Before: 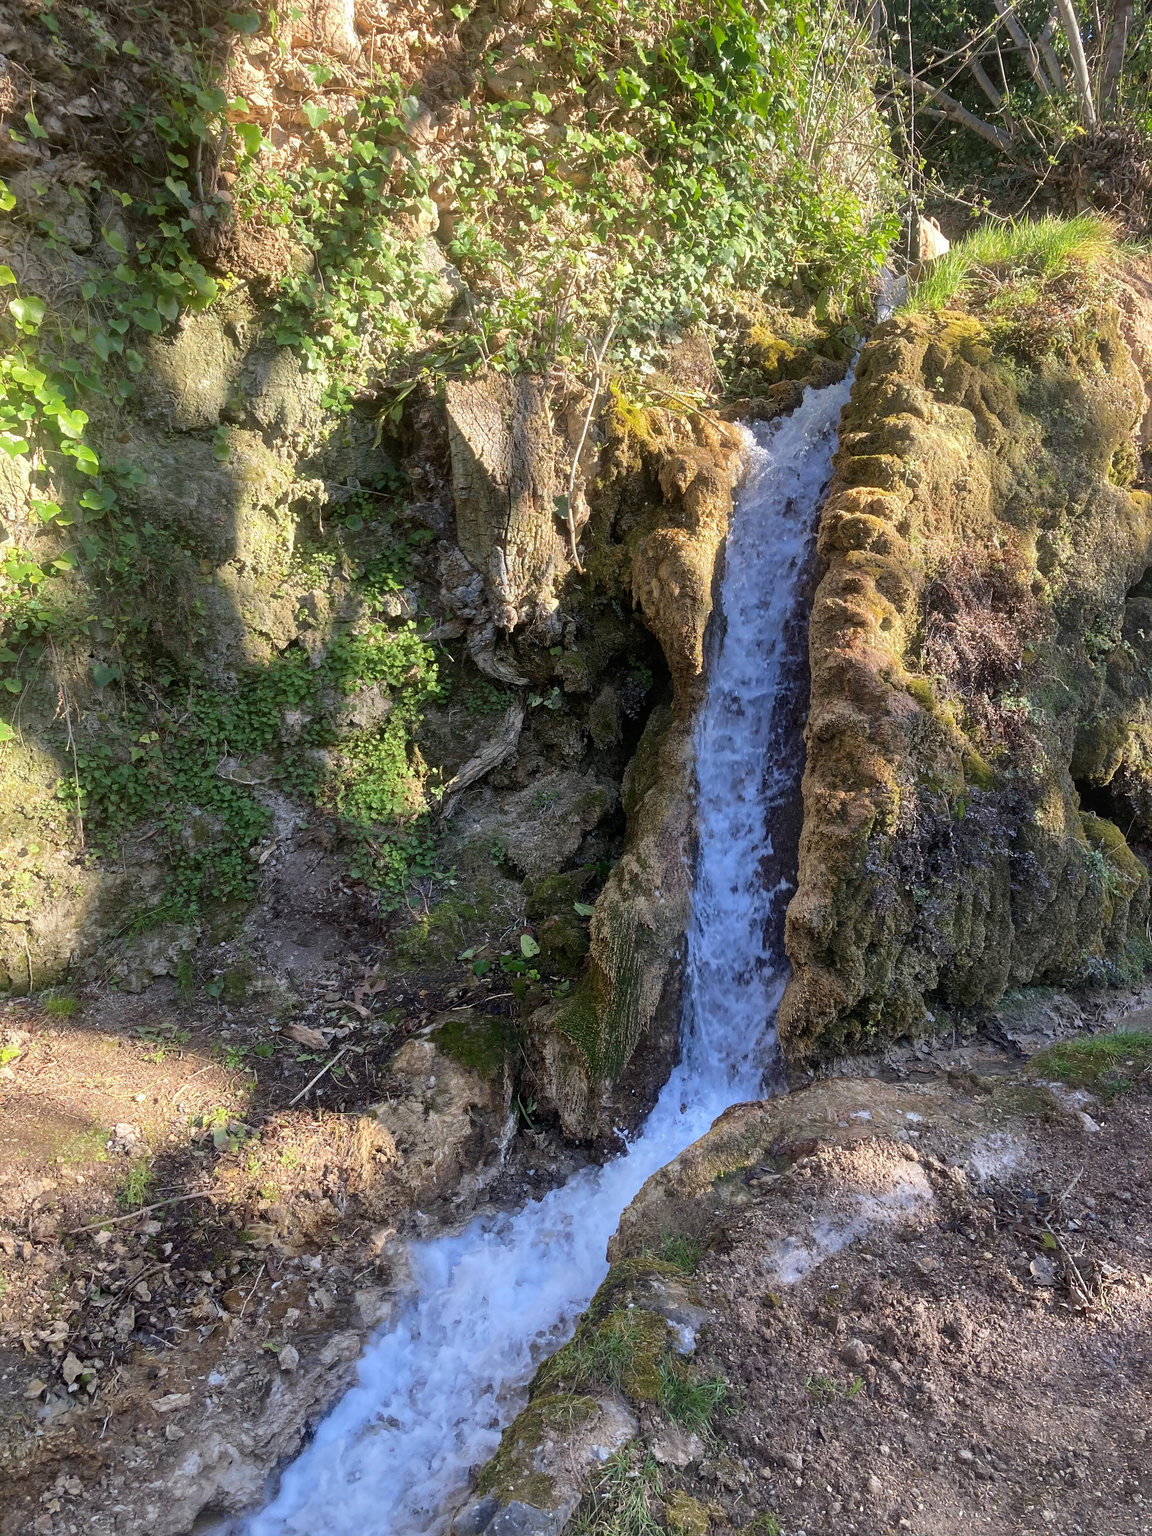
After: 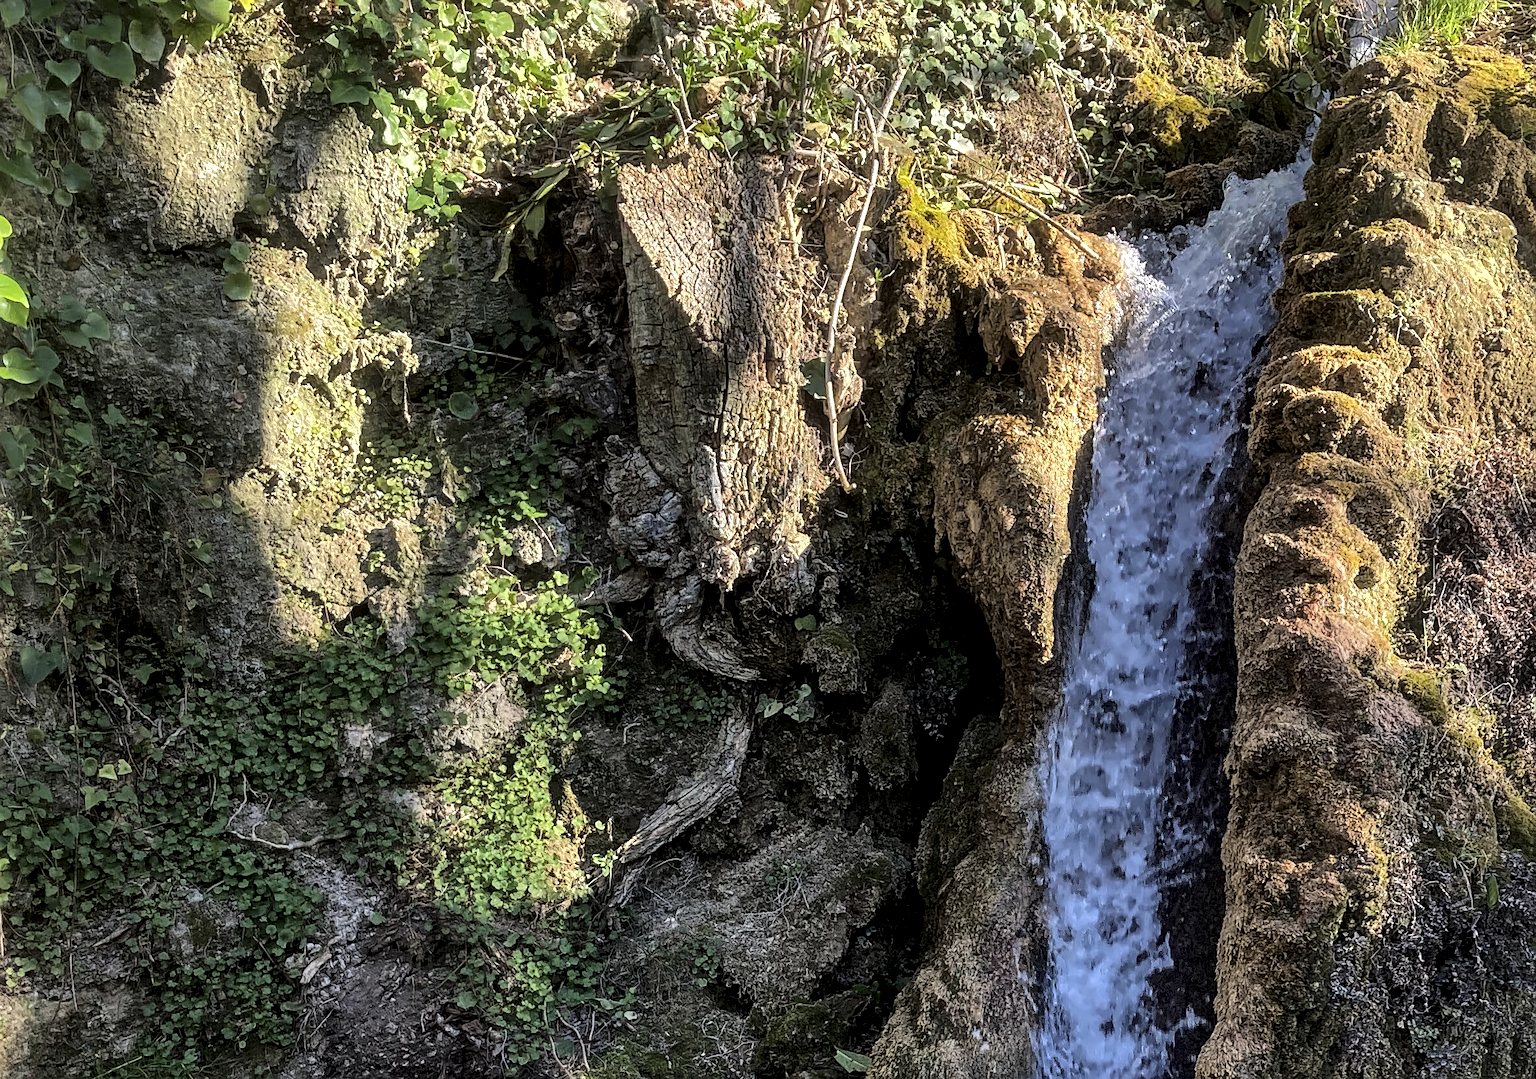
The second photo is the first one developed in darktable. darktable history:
tone equalizer: edges refinement/feathering 500, mask exposure compensation -1.57 EV, preserve details no
shadows and highlights: shadows 40.2, highlights -59.77, highlights color adjustment 39.35%
contrast brightness saturation: contrast -0.104, saturation -0.081
crop: left 7.079%, top 18.479%, right 14.303%, bottom 40.076%
tone curve: curves: ch0 [(0, 0) (0.003, 0) (0.011, 0) (0.025, 0) (0.044, 0.006) (0.069, 0.024) (0.1, 0.038) (0.136, 0.052) (0.177, 0.08) (0.224, 0.112) (0.277, 0.145) (0.335, 0.206) (0.399, 0.284) (0.468, 0.372) (0.543, 0.477) (0.623, 0.593) (0.709, 0.717) (0.801, 0.815) (0.898, 0.92) (1, 1)], color space Lab, linked channels, preserve colors none
sharpen: on, module defaults
local contrast: highlights 60%, shadows 64%, detail 160%
